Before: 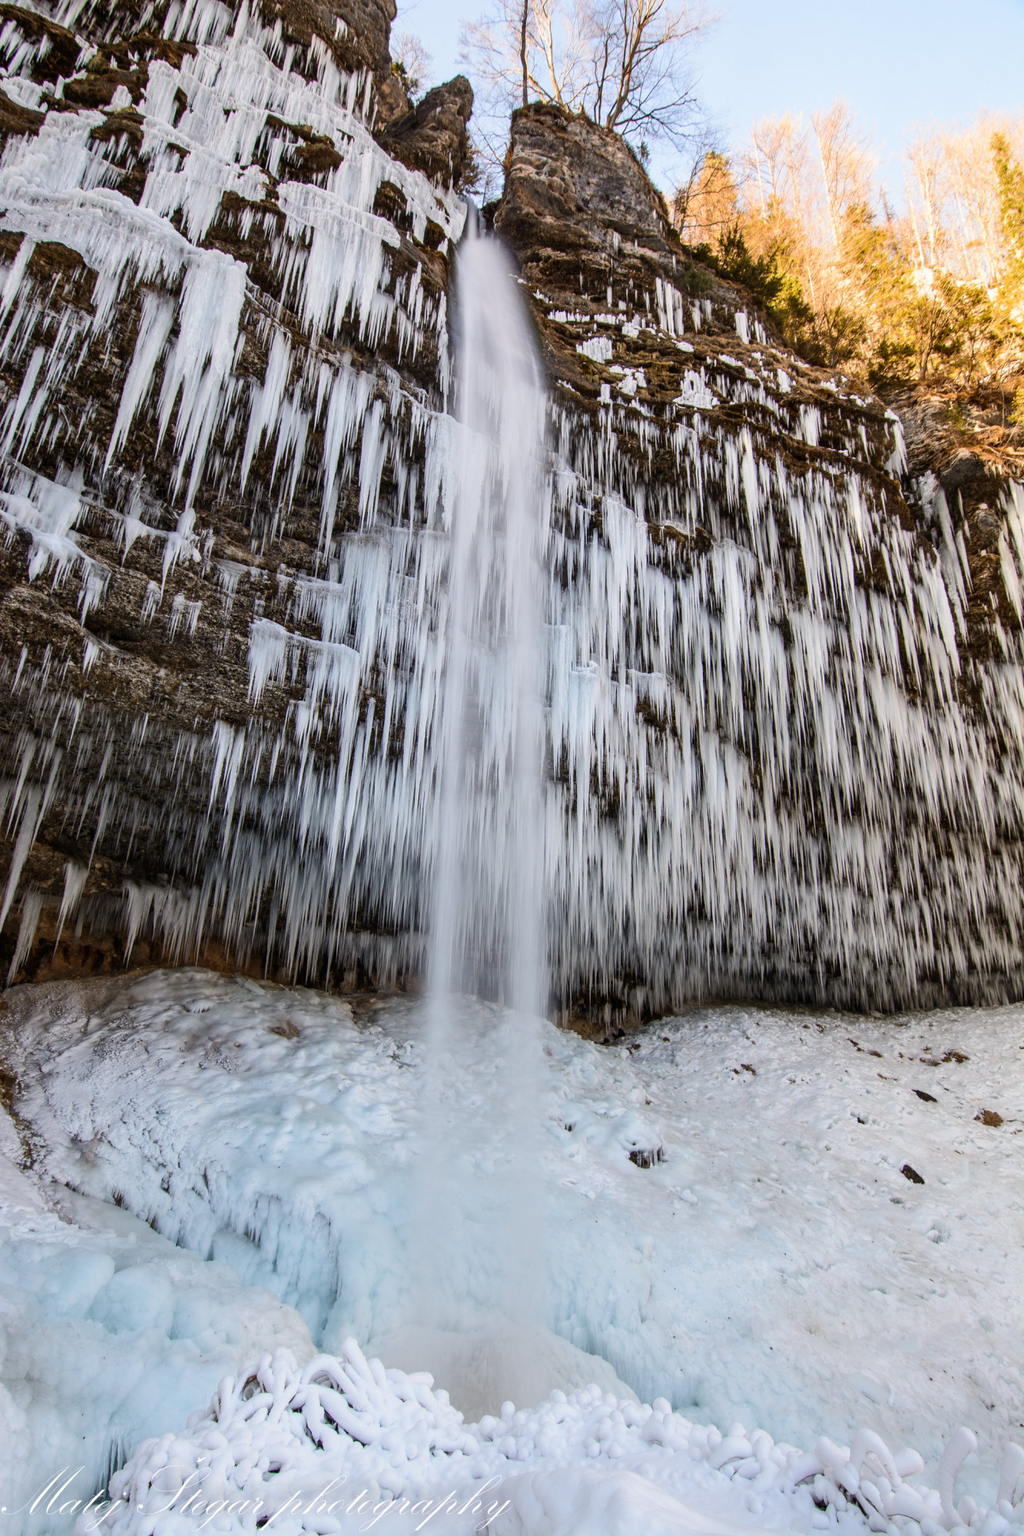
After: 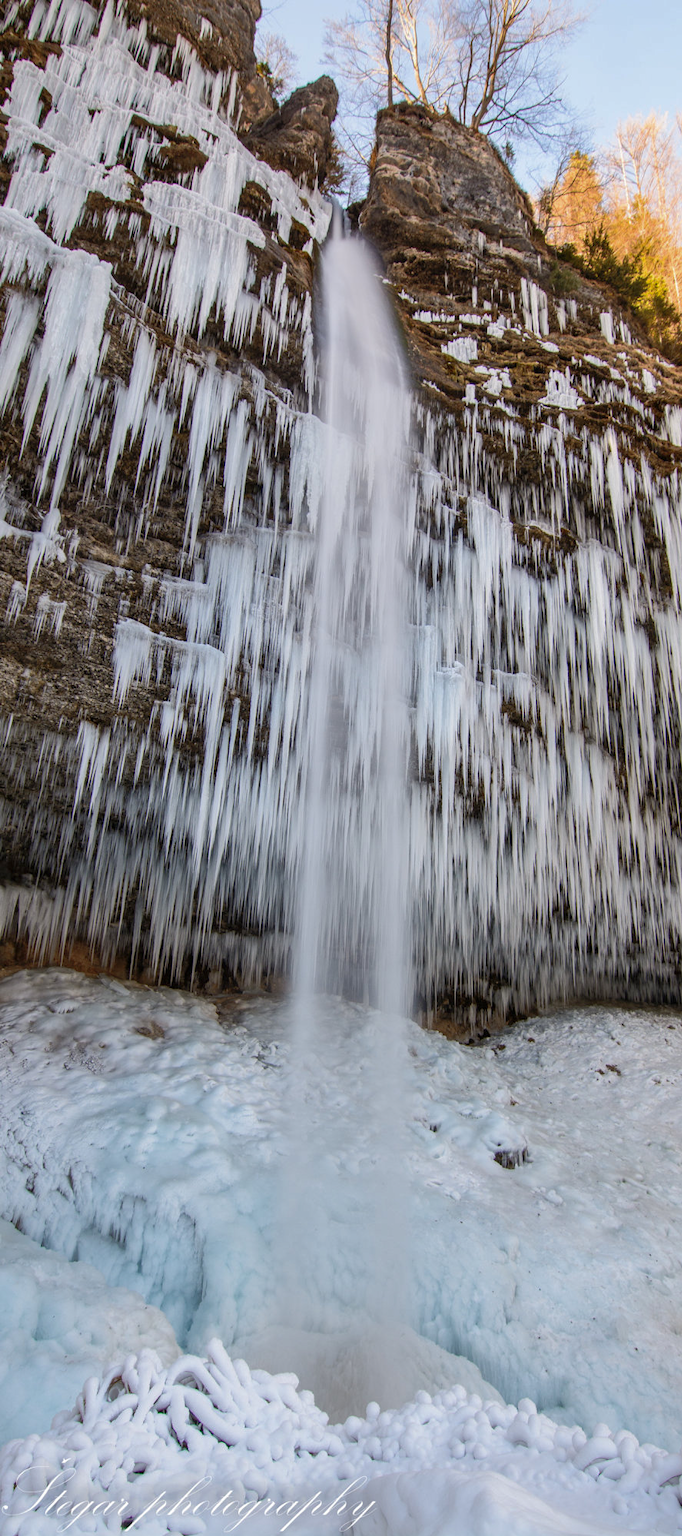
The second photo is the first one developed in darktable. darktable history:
shadows and highlights: on, module defaults
crop and rotate: left 13.342%, right 19.991%
